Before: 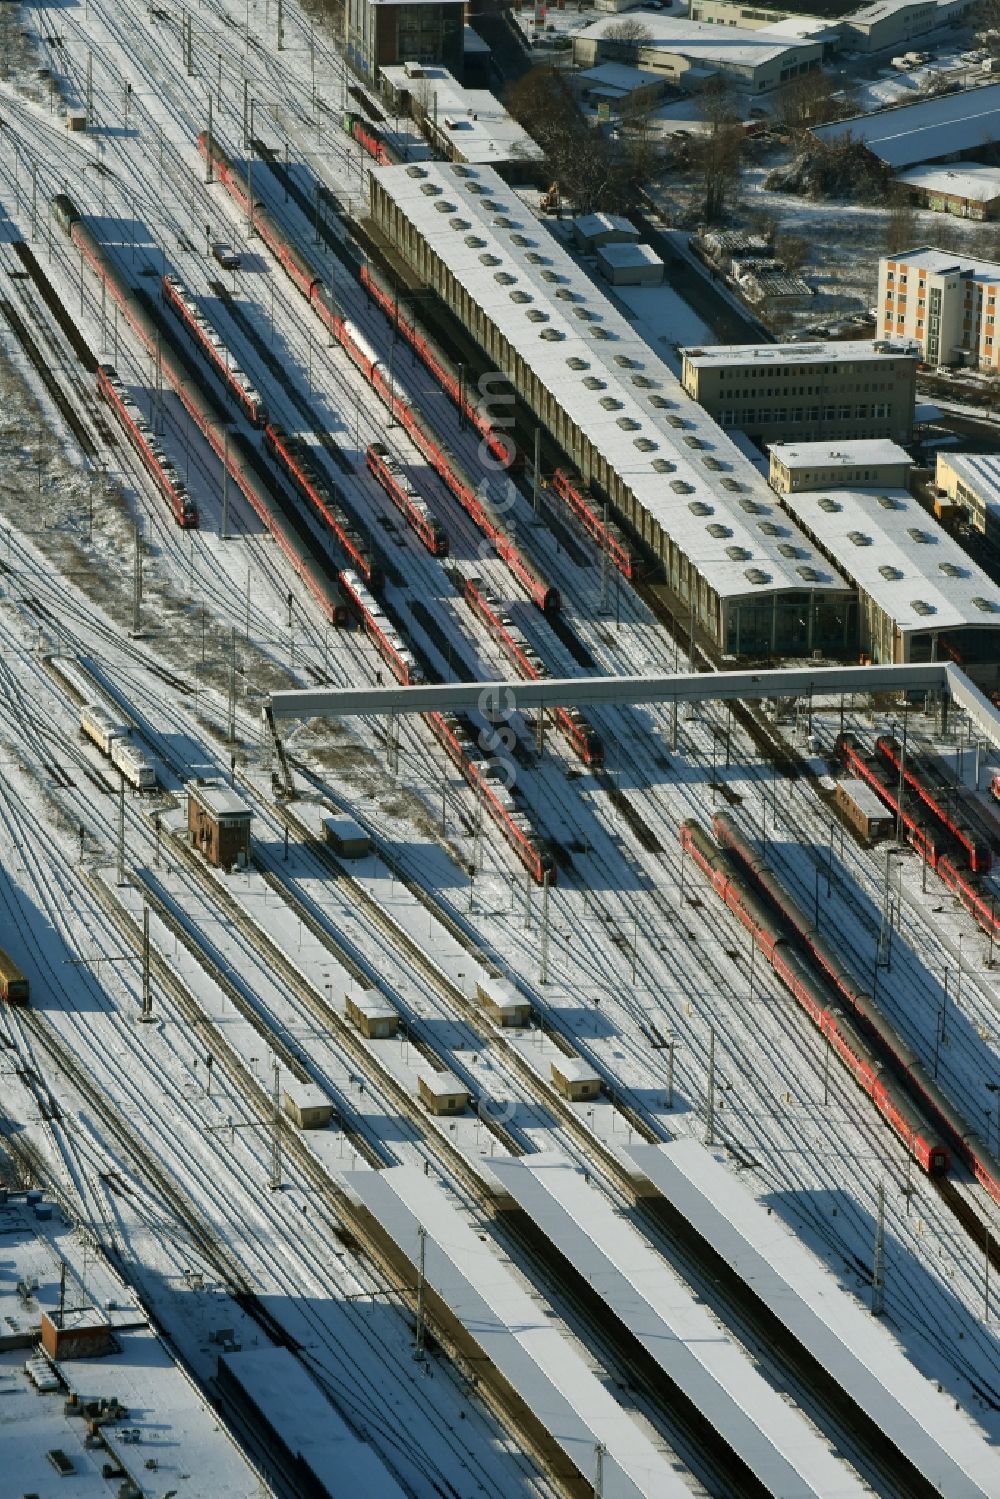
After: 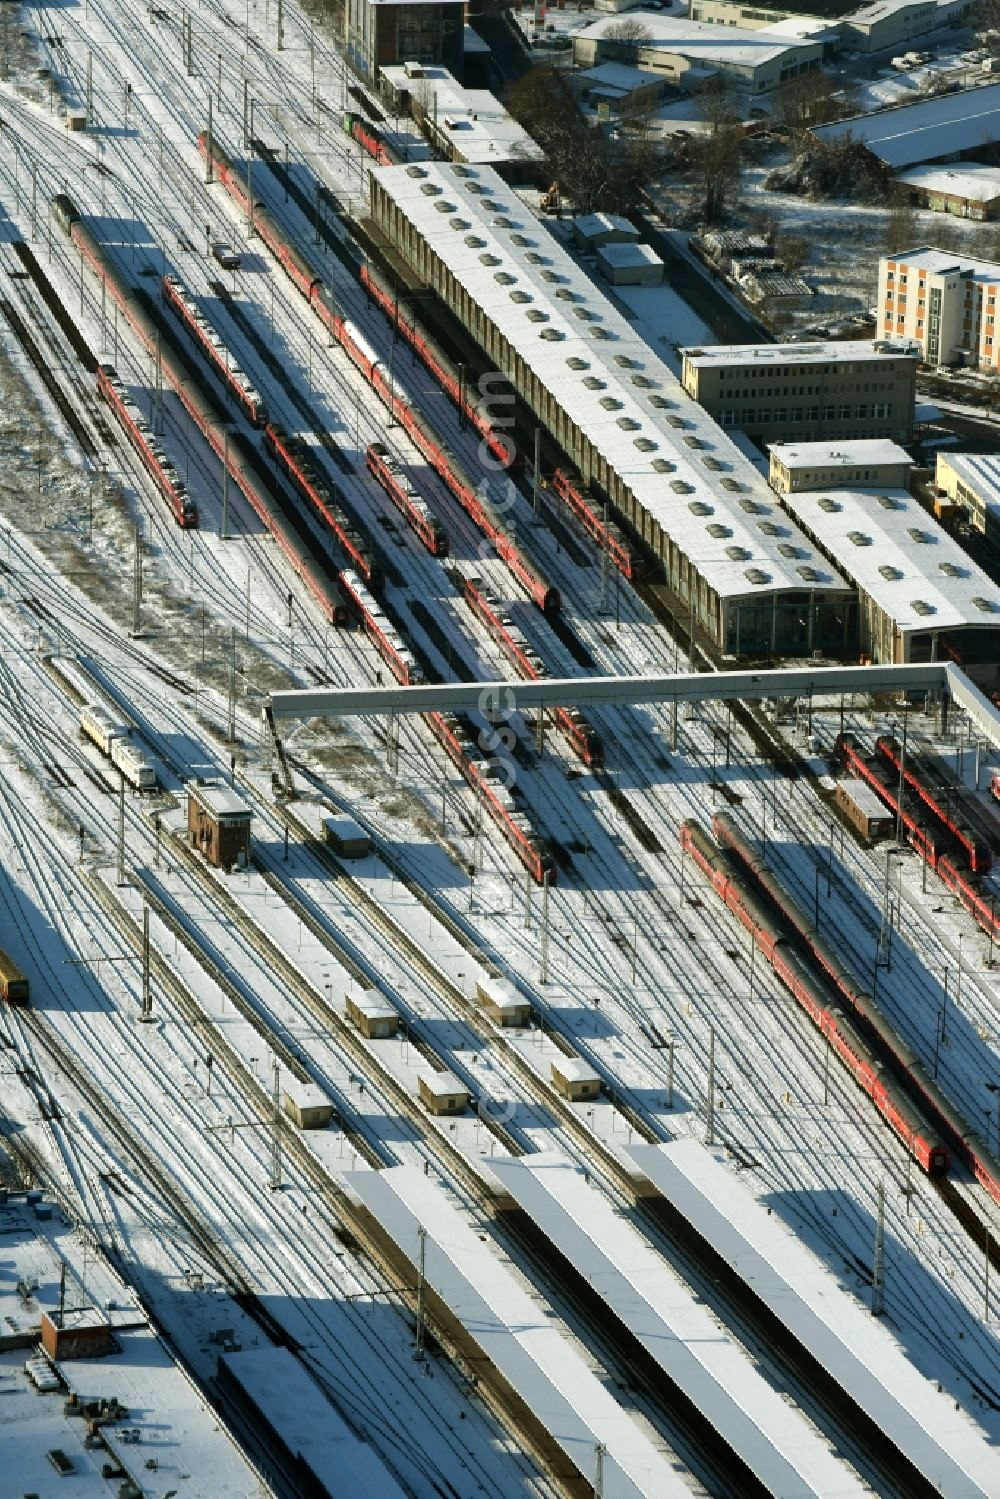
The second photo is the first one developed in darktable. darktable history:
tone equalizer: -8 EV -0.385 EV, -7 EV -0.381 EV, -6 EV -0.36 EV, -5 EV -0.202 EV, -3 EV 0.229 EV, -2 EV 0.315 EV, -1 EV 0.382 EV, +0 EV 0.404 EV, mask exposure compensation -0.5 EV
